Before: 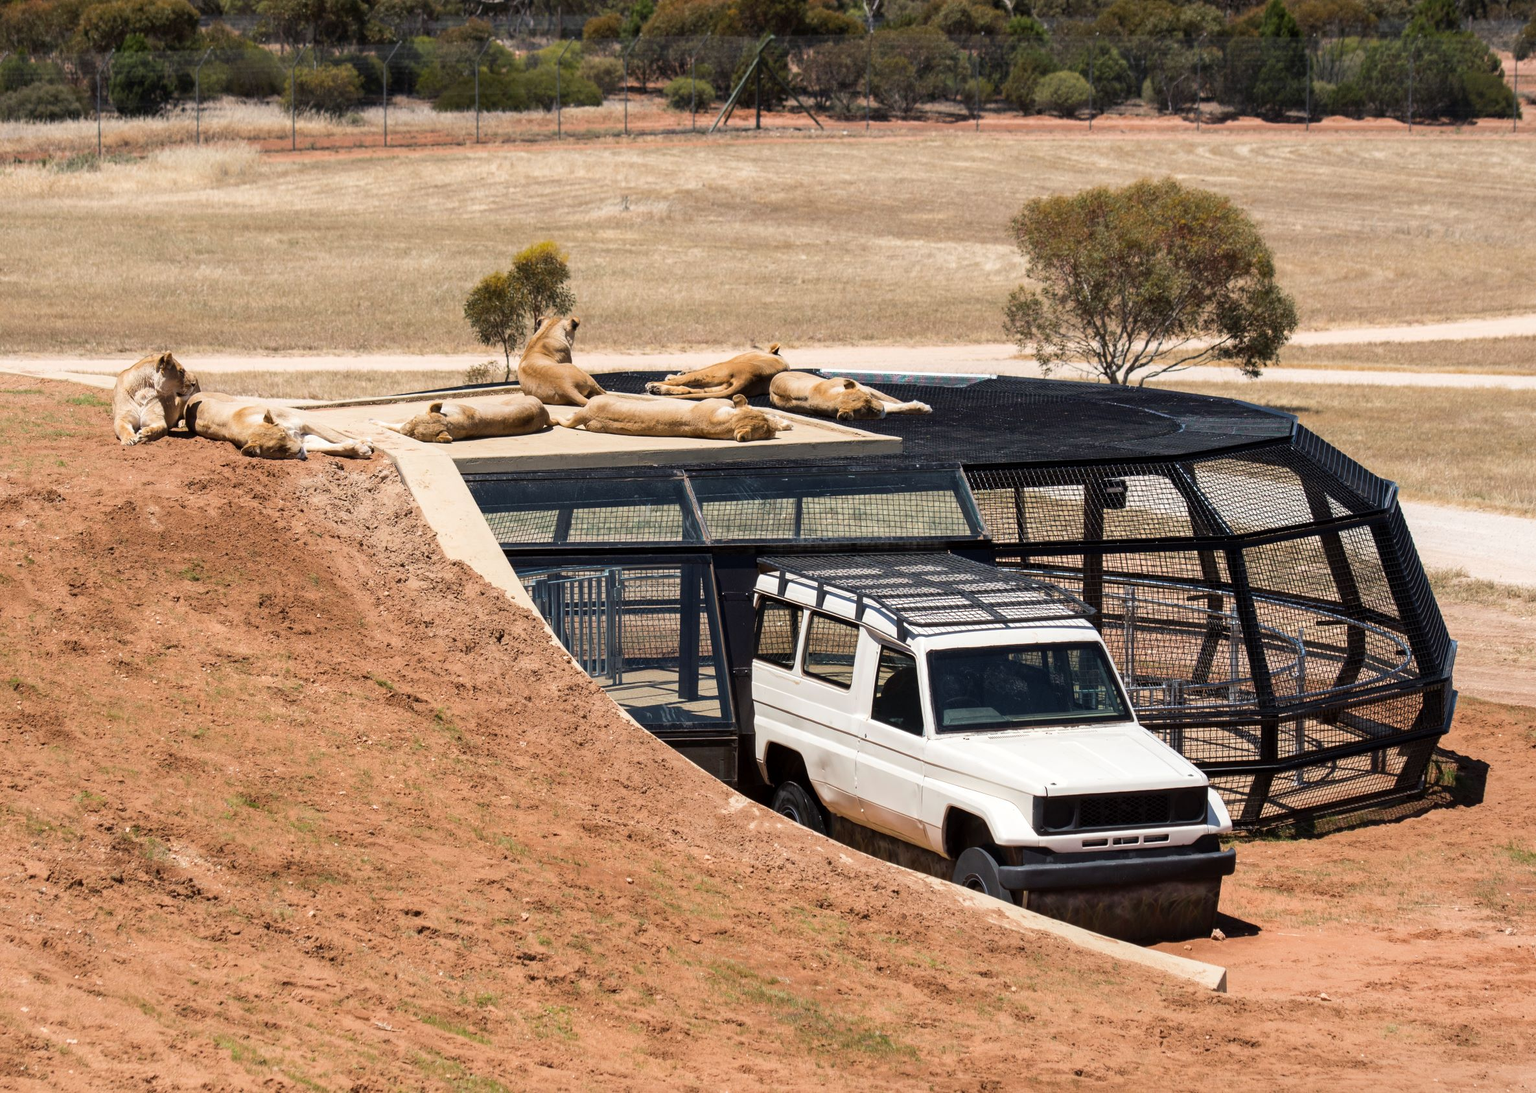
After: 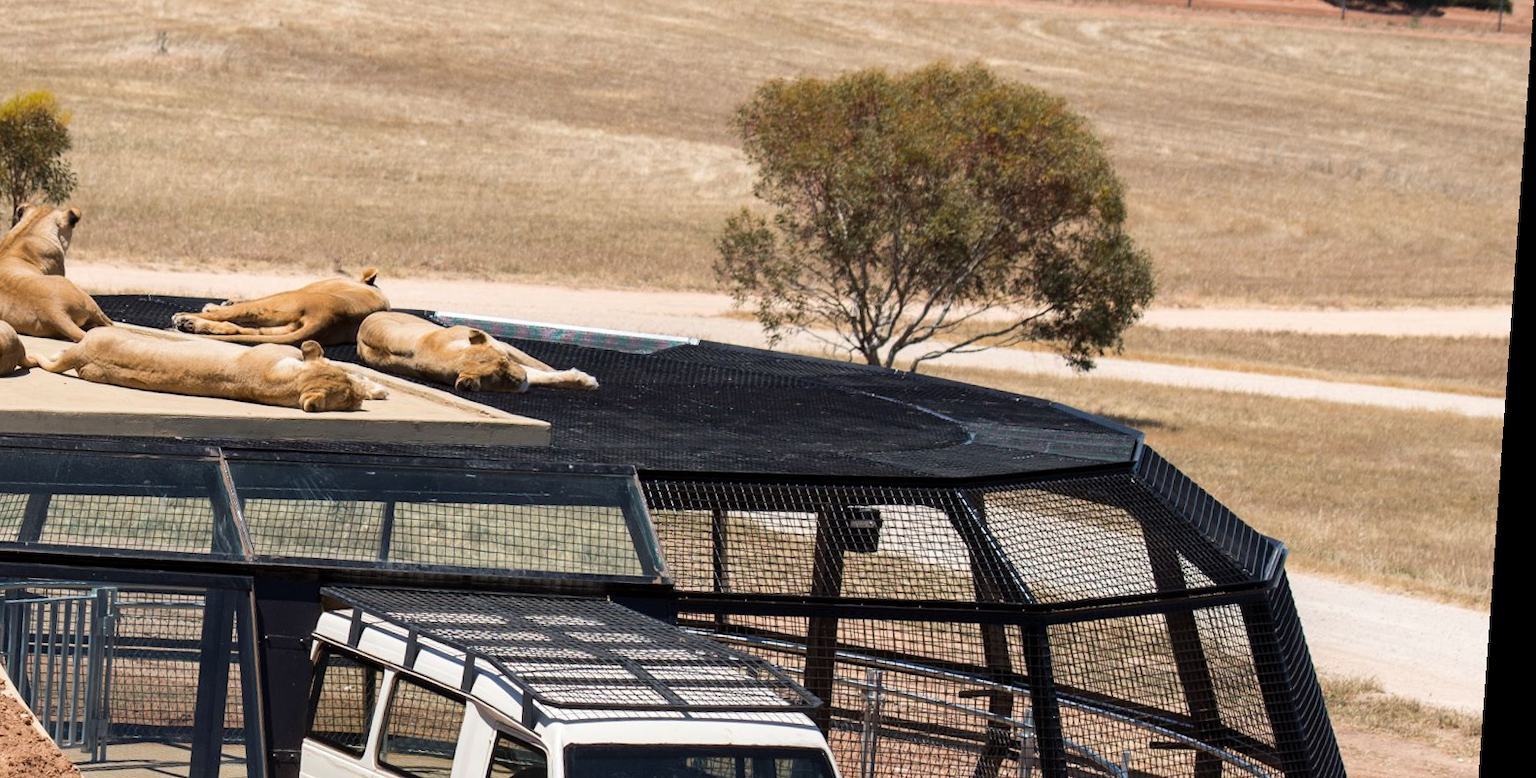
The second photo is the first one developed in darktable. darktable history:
crop: left 36.005%, top 18.293%, right 0.31%, bottom 38.444%
rotate and perspective: rotation 4.1°, automatic cropping off
